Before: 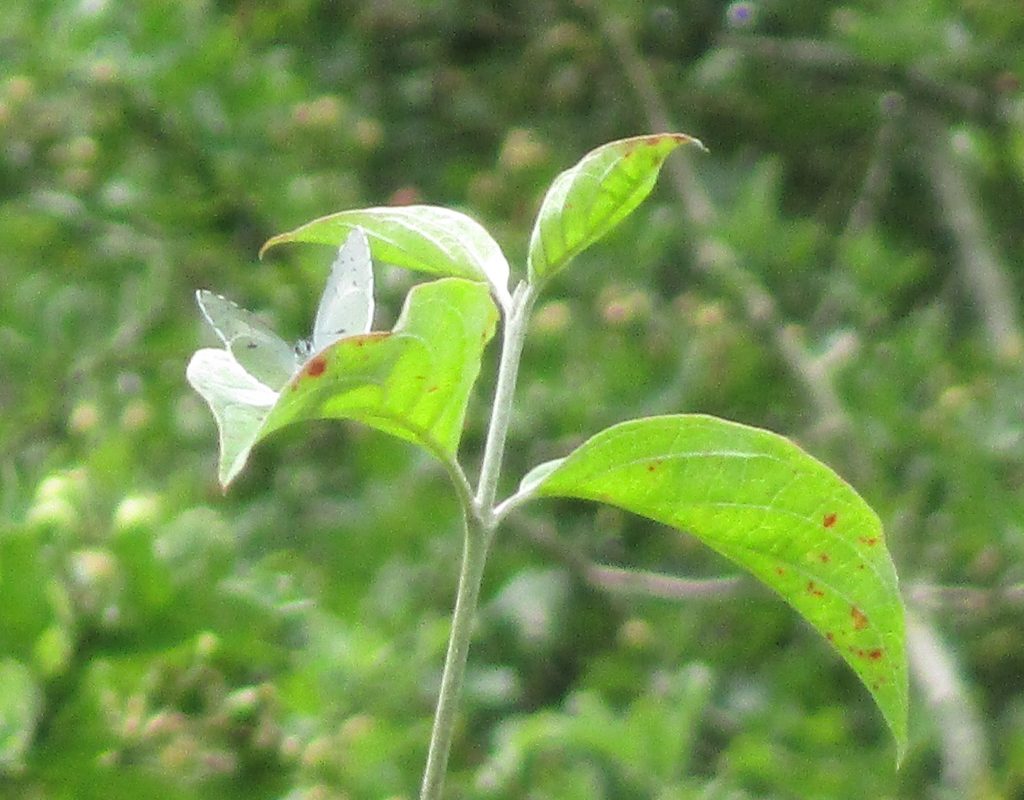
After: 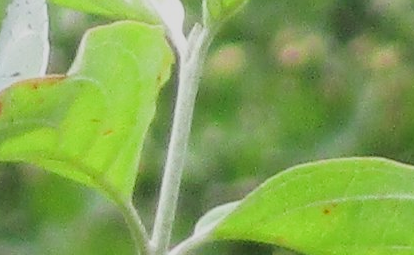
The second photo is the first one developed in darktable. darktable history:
crop: left 31.751%, top 32.172%, right 27.8%, bottom 35.83%
filmic rgb: hardness 4.17
